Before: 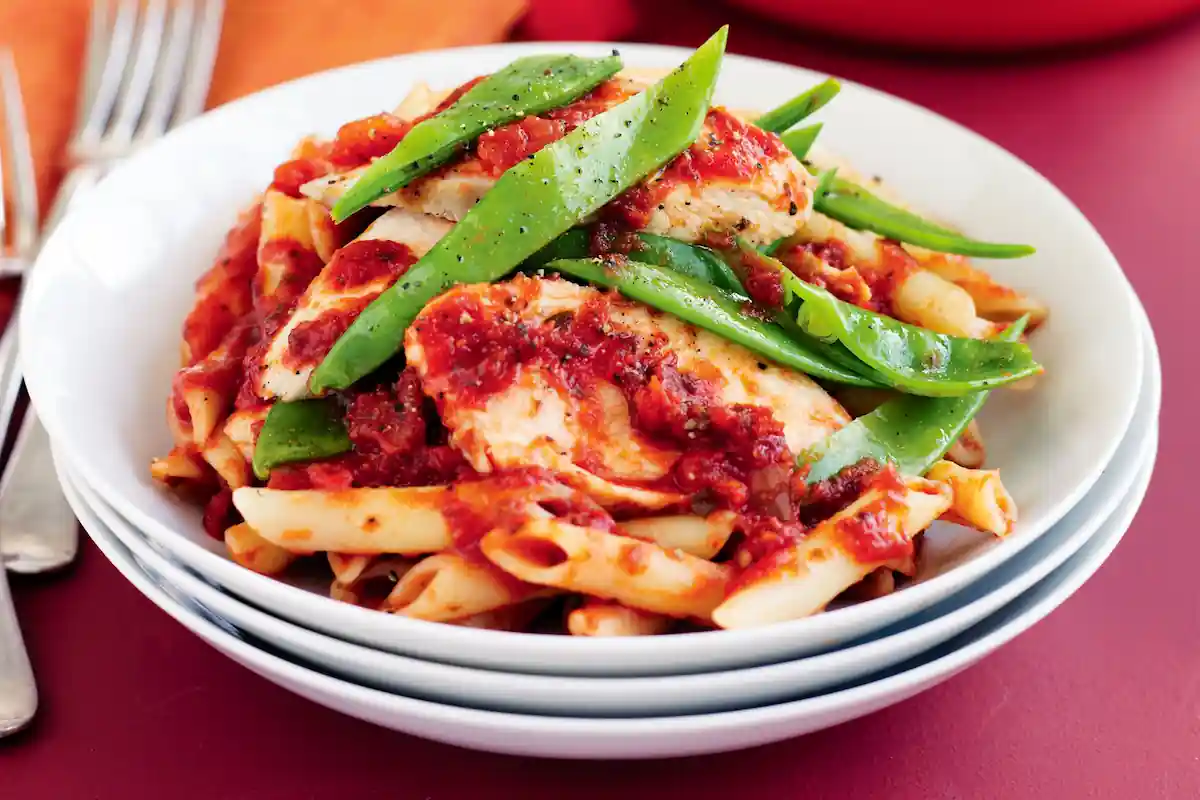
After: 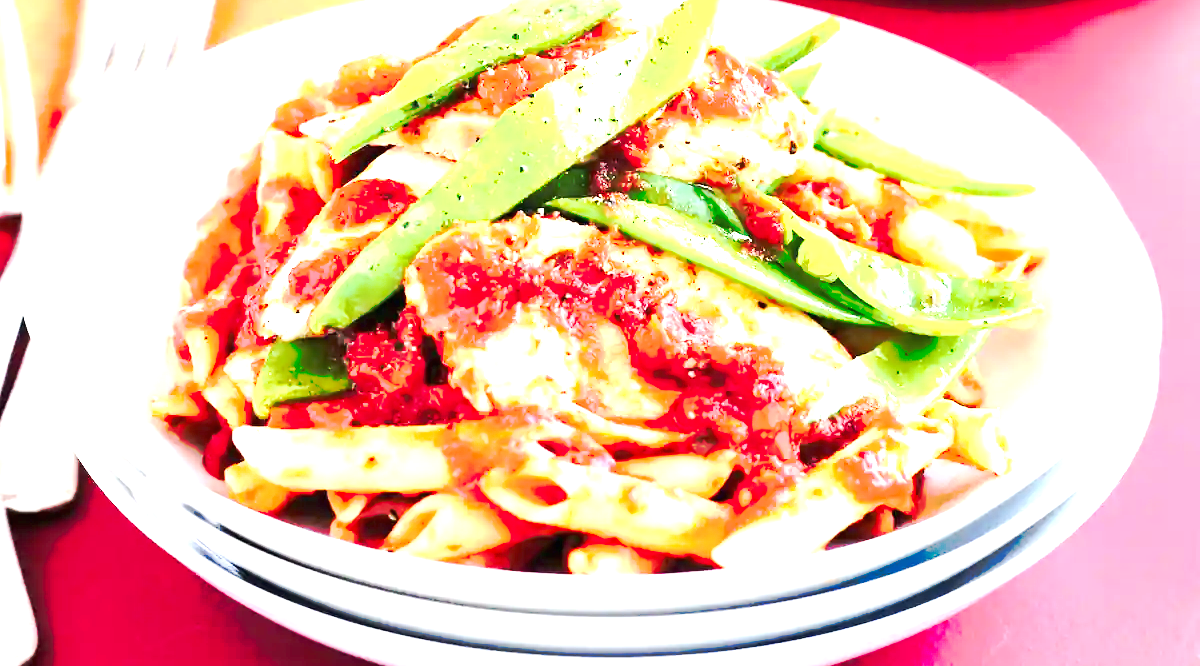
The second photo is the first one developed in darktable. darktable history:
exposure: black level correction 0, exposure 1.9 EV, compensate highlight preservation false
crop: top 7.625%, bottom 8.027%
tone curve: curves: ch0 [(0, 0) (0.003, 0.003) (0.011, 0.01) (0.025, 0.023) (0.044, 0.042) (0.069, 0.065) (0.1, 0.094) (0.136, 0.127) (0.177, 0.166) (0.224, 0.211) (0.277, 0.26) (0.335, 0.315) (0.399, 0.375) (0.468, 0.44) (0.543, 0.658) (0.623, 0.718) (0.709, 0.782) (0.801, 0.851) (0.898, 0.923) (1, 1)], preserve colors none
